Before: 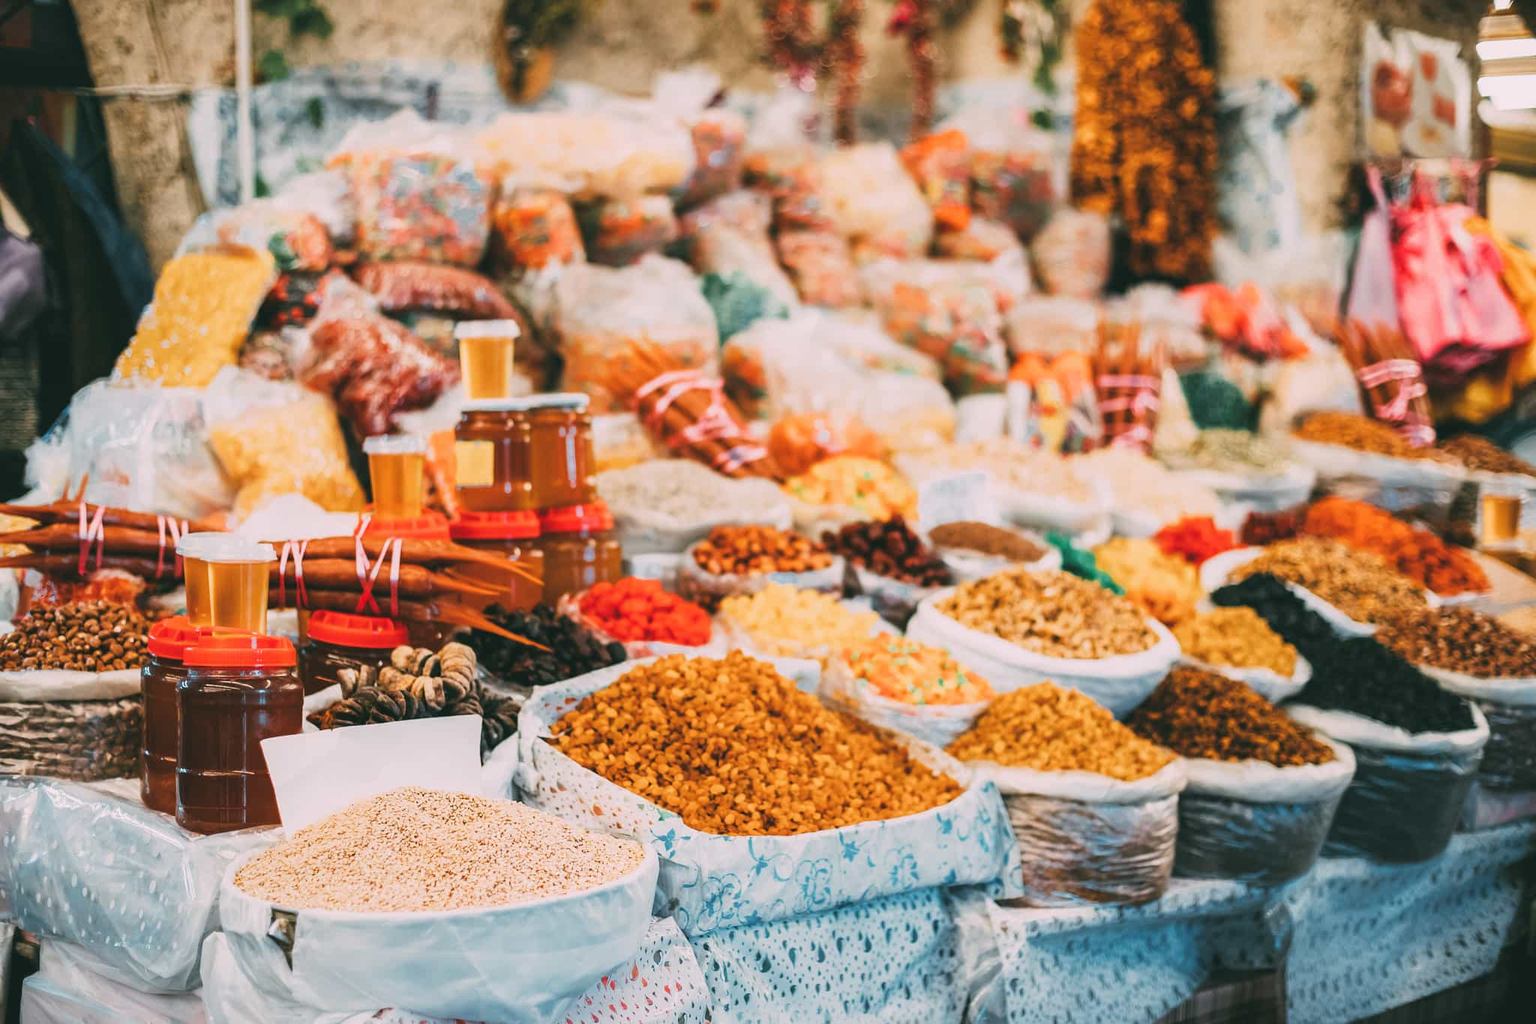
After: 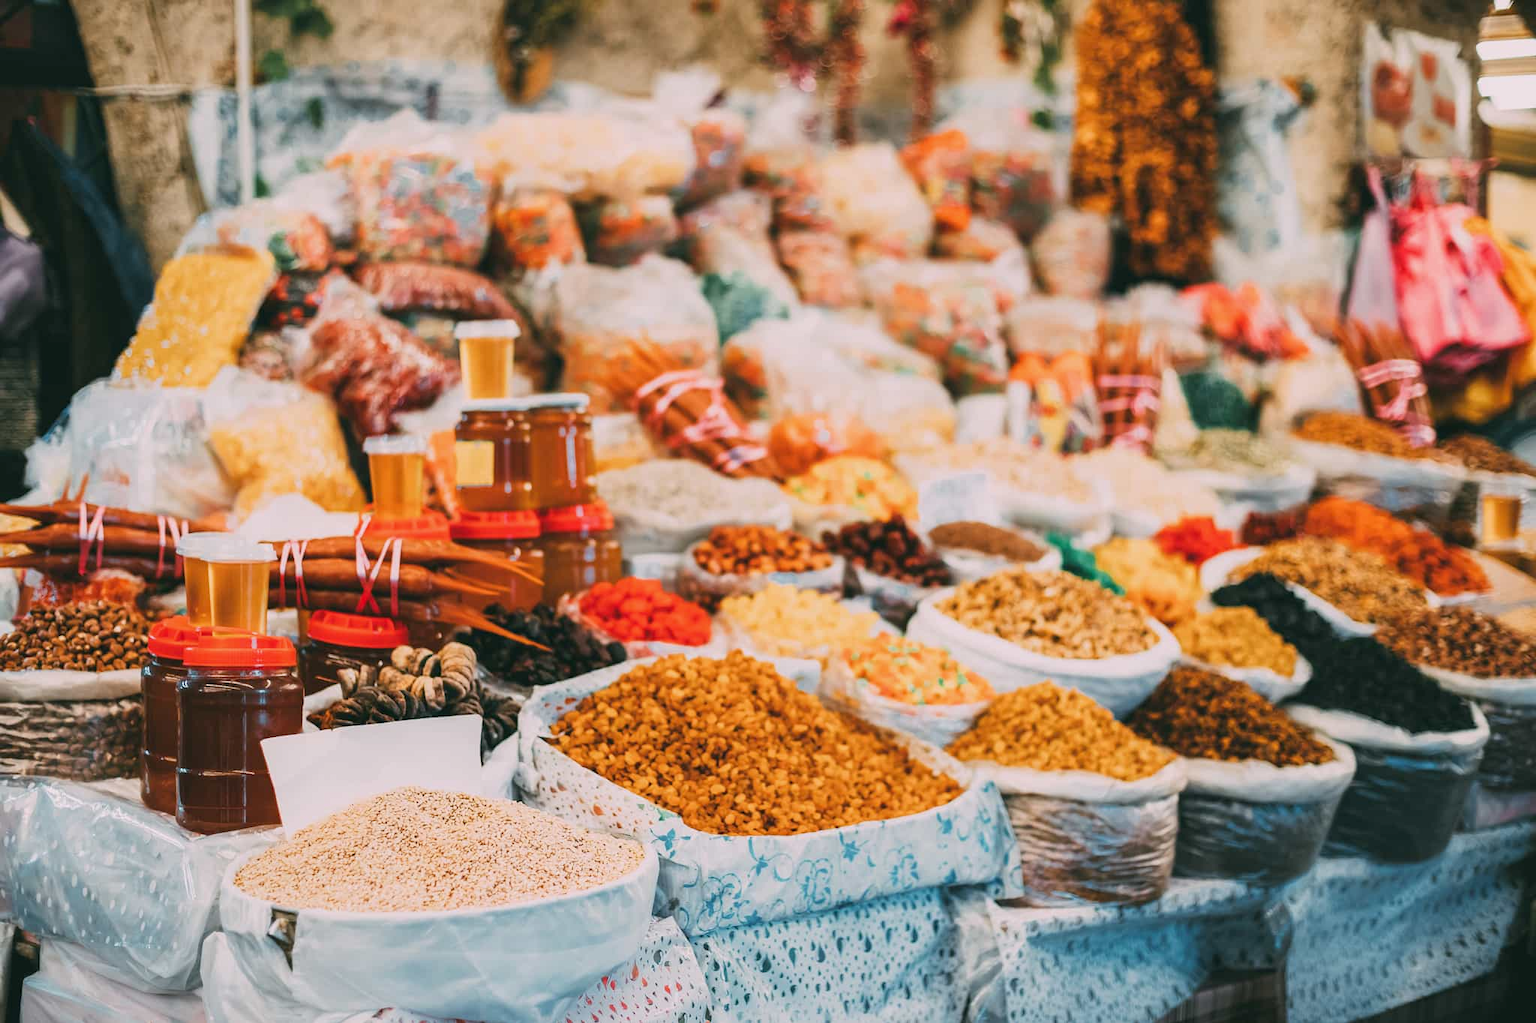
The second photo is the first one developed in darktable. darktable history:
exposure: black level correction 0.002, exposure -0.098 EV, compensate highlight preservation false
